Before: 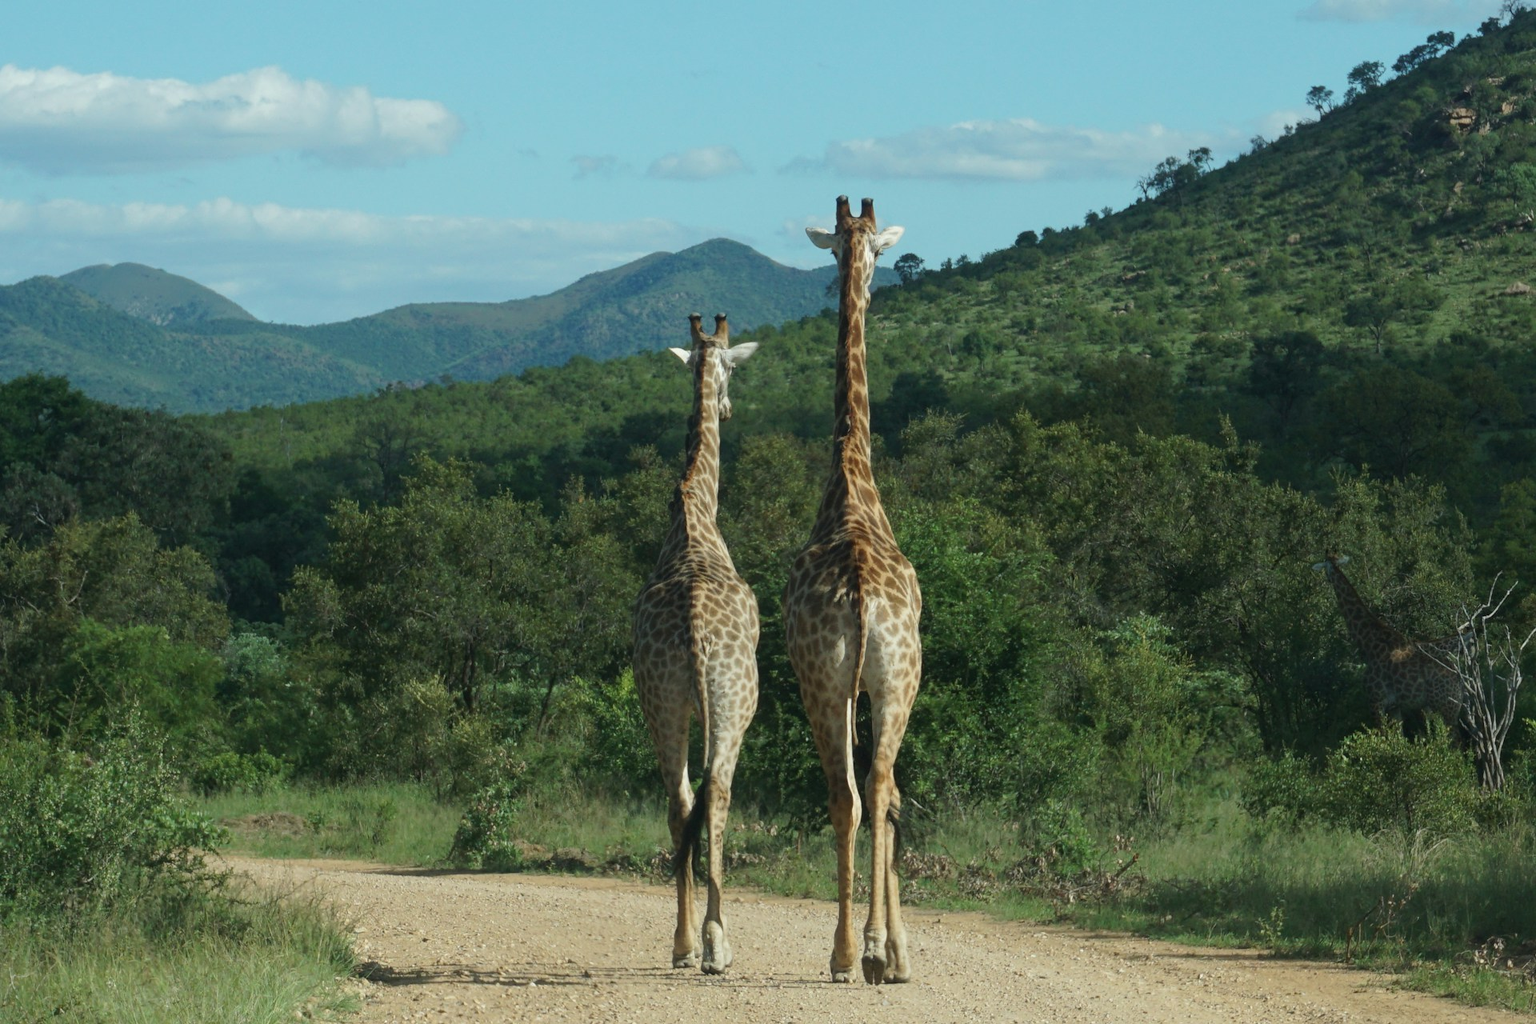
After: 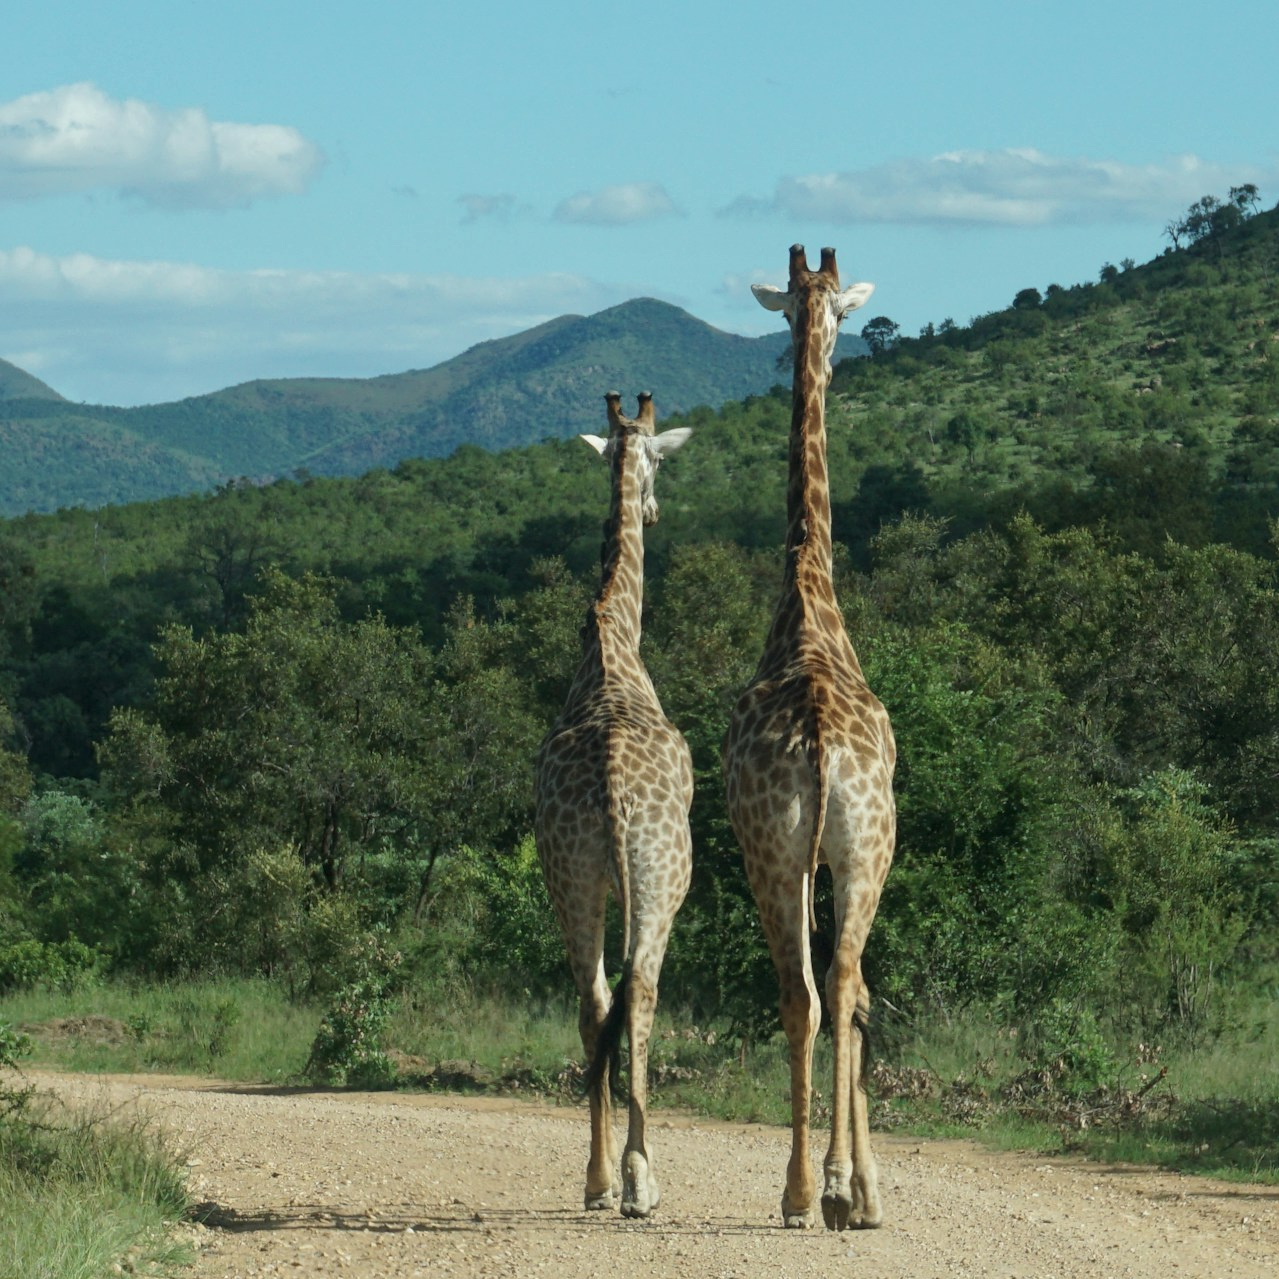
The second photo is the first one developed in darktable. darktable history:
crop and rotate: left 13.342%, right 19.991%
local contrast: mode bilateral grid, contrast 20, coarseness 50, detail 120%, midtone range 0.2
